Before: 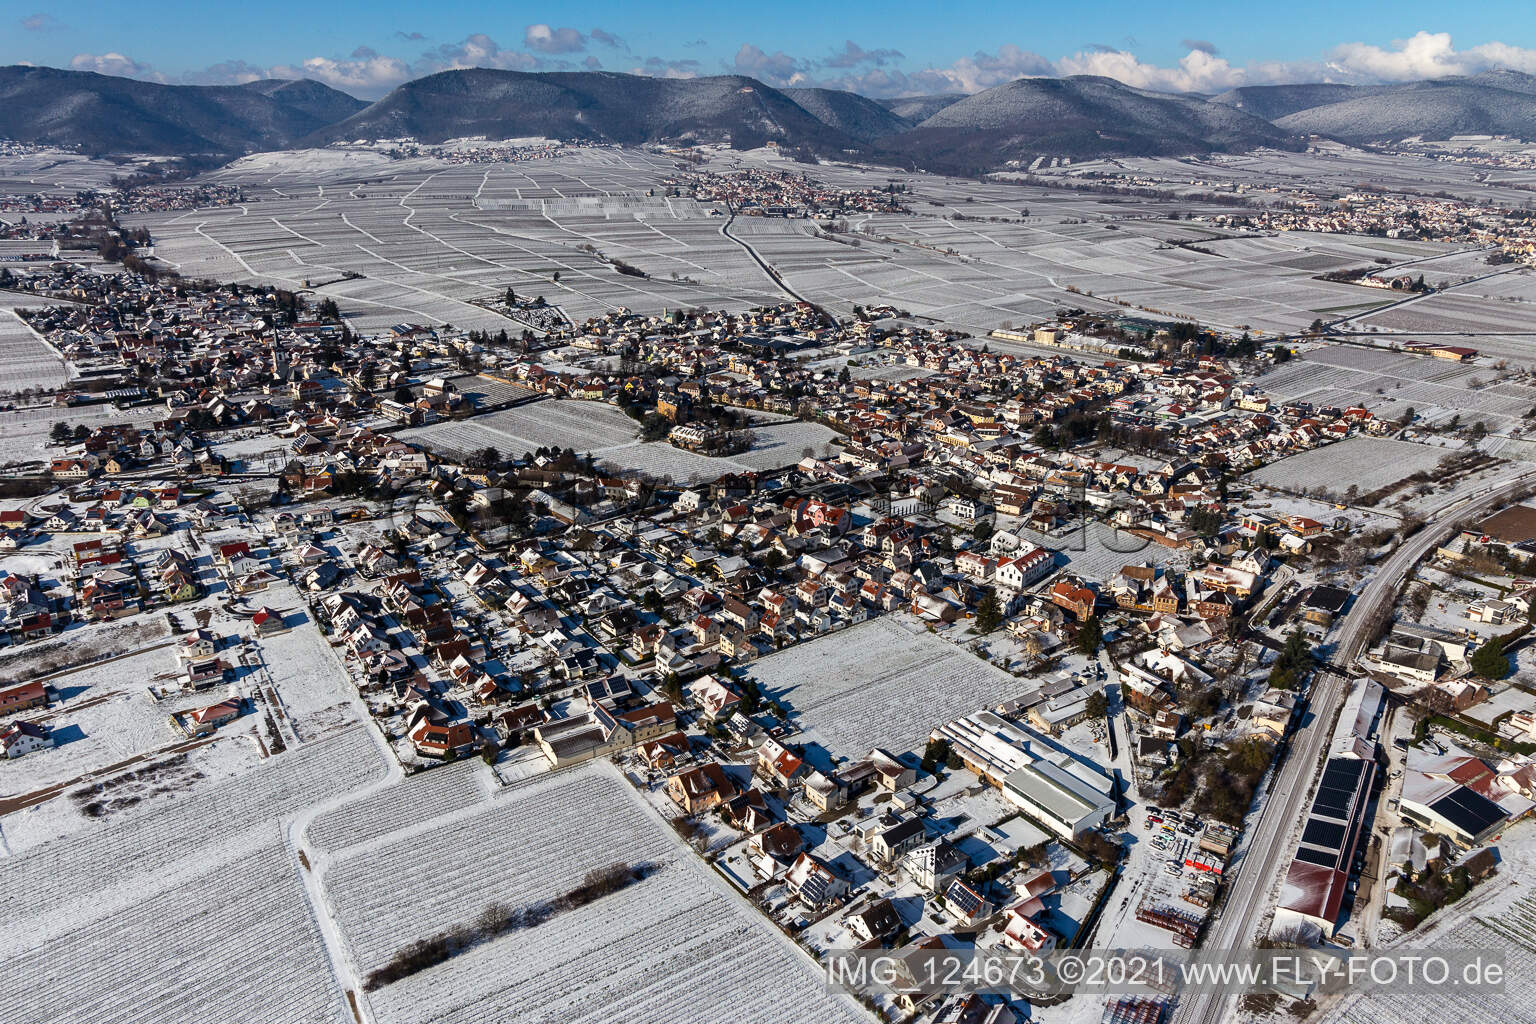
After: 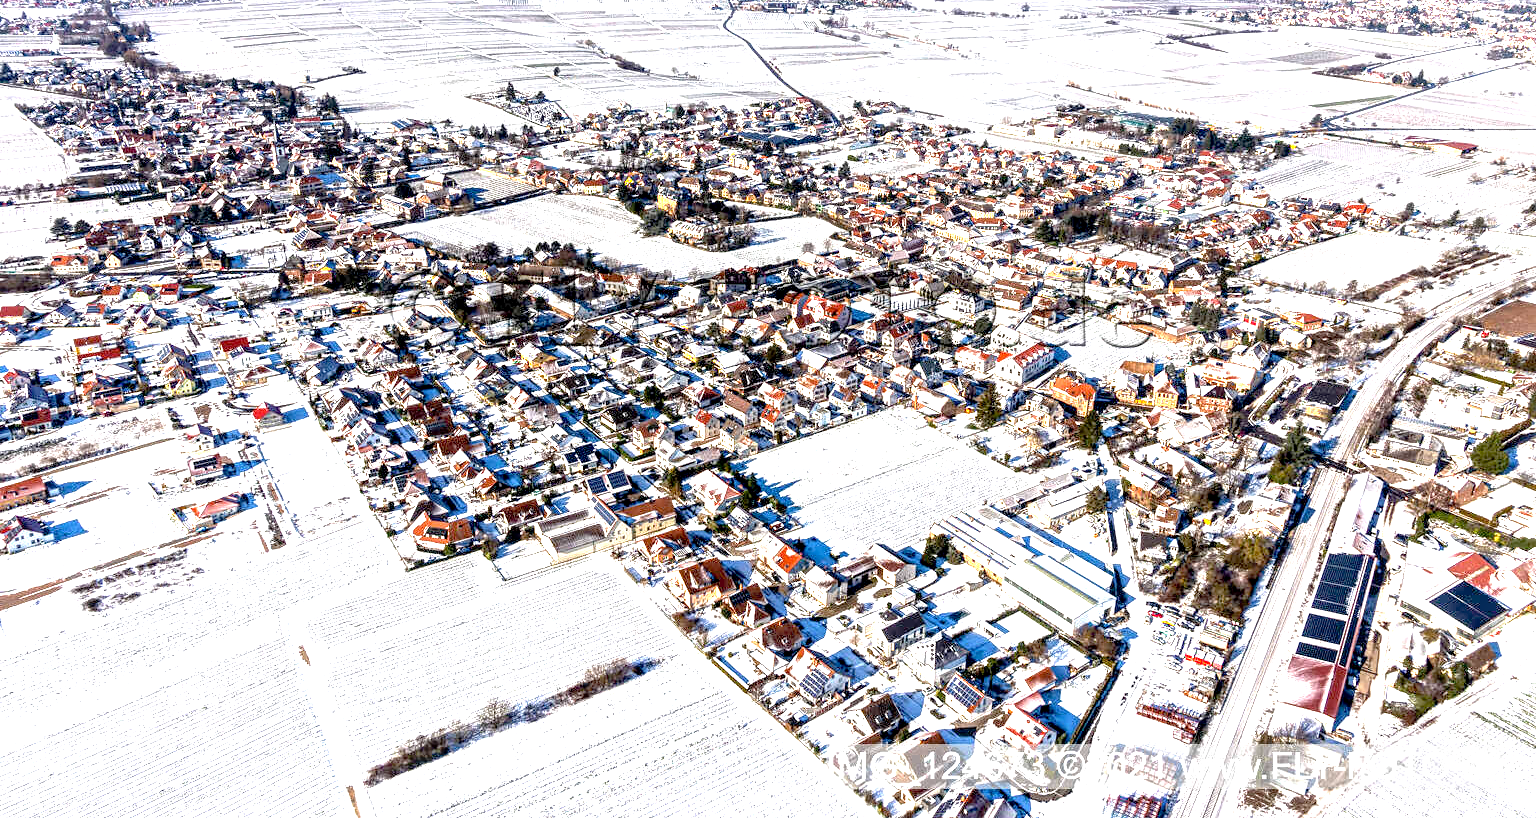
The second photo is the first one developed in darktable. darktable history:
crop and rotate: top 20.113%
exposure: black level correction 0.006, exposure 2.069 EV, compensate exposure bias true, compensate highlight preservation false
local contrast: detail 130%
